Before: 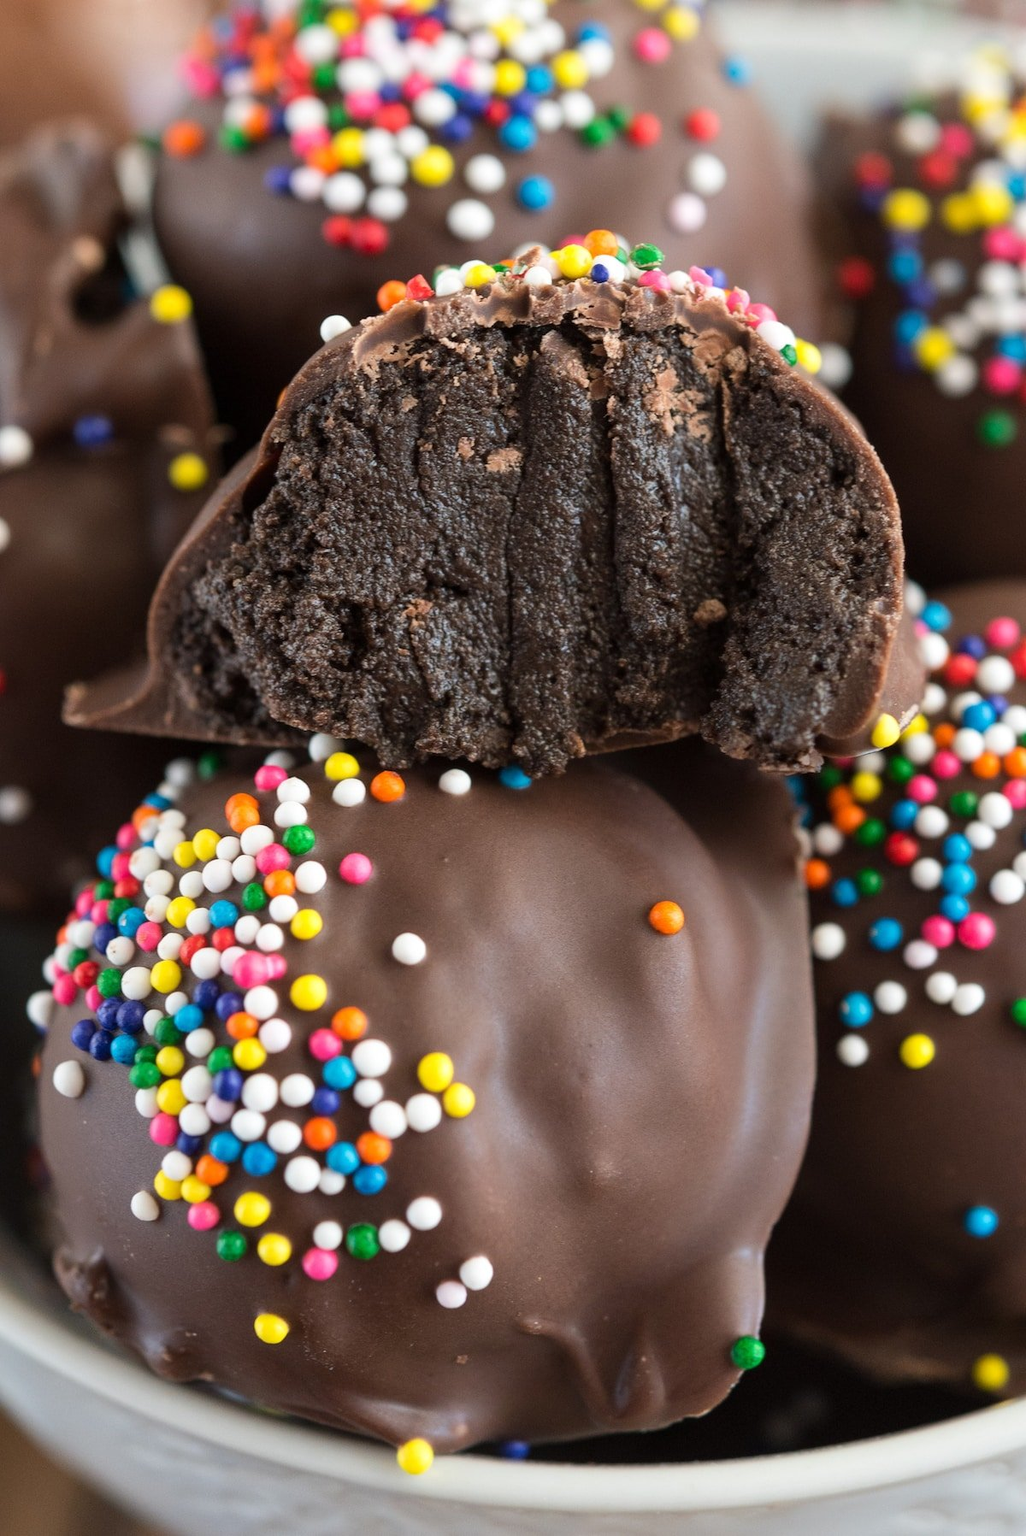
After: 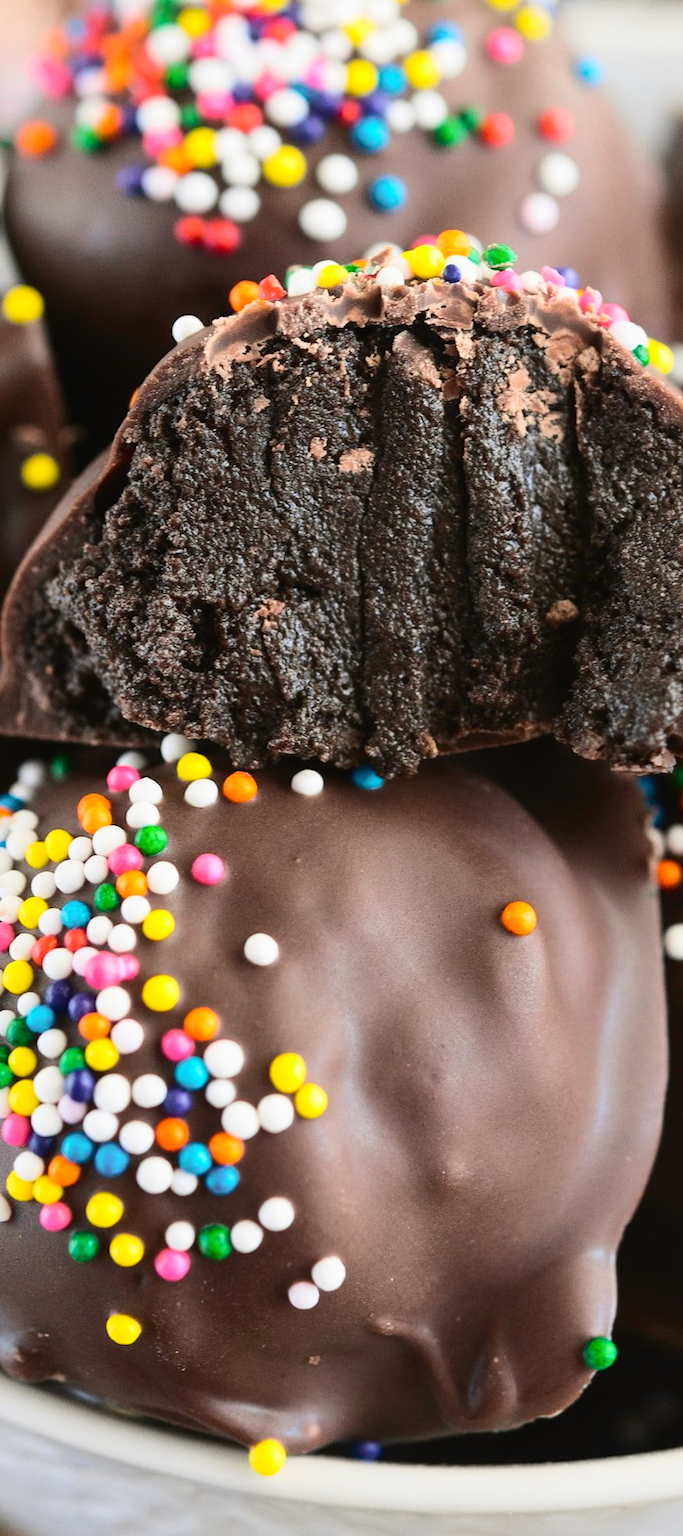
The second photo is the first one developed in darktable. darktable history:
crop and rotate: left 14.436%, right 18.898%
tone curve: curves: ch0 [(0, 0.023) (0.103, 0.087) (0.277, 0.28) (0.46, 0.554) (0.569, 0.68) (0.735, 0.843) (0.994, 0.984)]; ch1 [(0, 0) (0.324, 0.285) (0.456, 0.438) (0.488, 0.497) (0.512, 0.503) (0.535, 0.535) (0.599, 0.606) (0.715, 0.738) (1, 1)]; ch2 [(0, 0) (0.369, 0.388) (0.449, 0.431) (0.478, 0.471) (0.502, 0.503) (0.55, 0.553) (0.603, 0.602) (0.656, 0.713) (1, 1)], color space Lab, independent channels, preserve colors none
